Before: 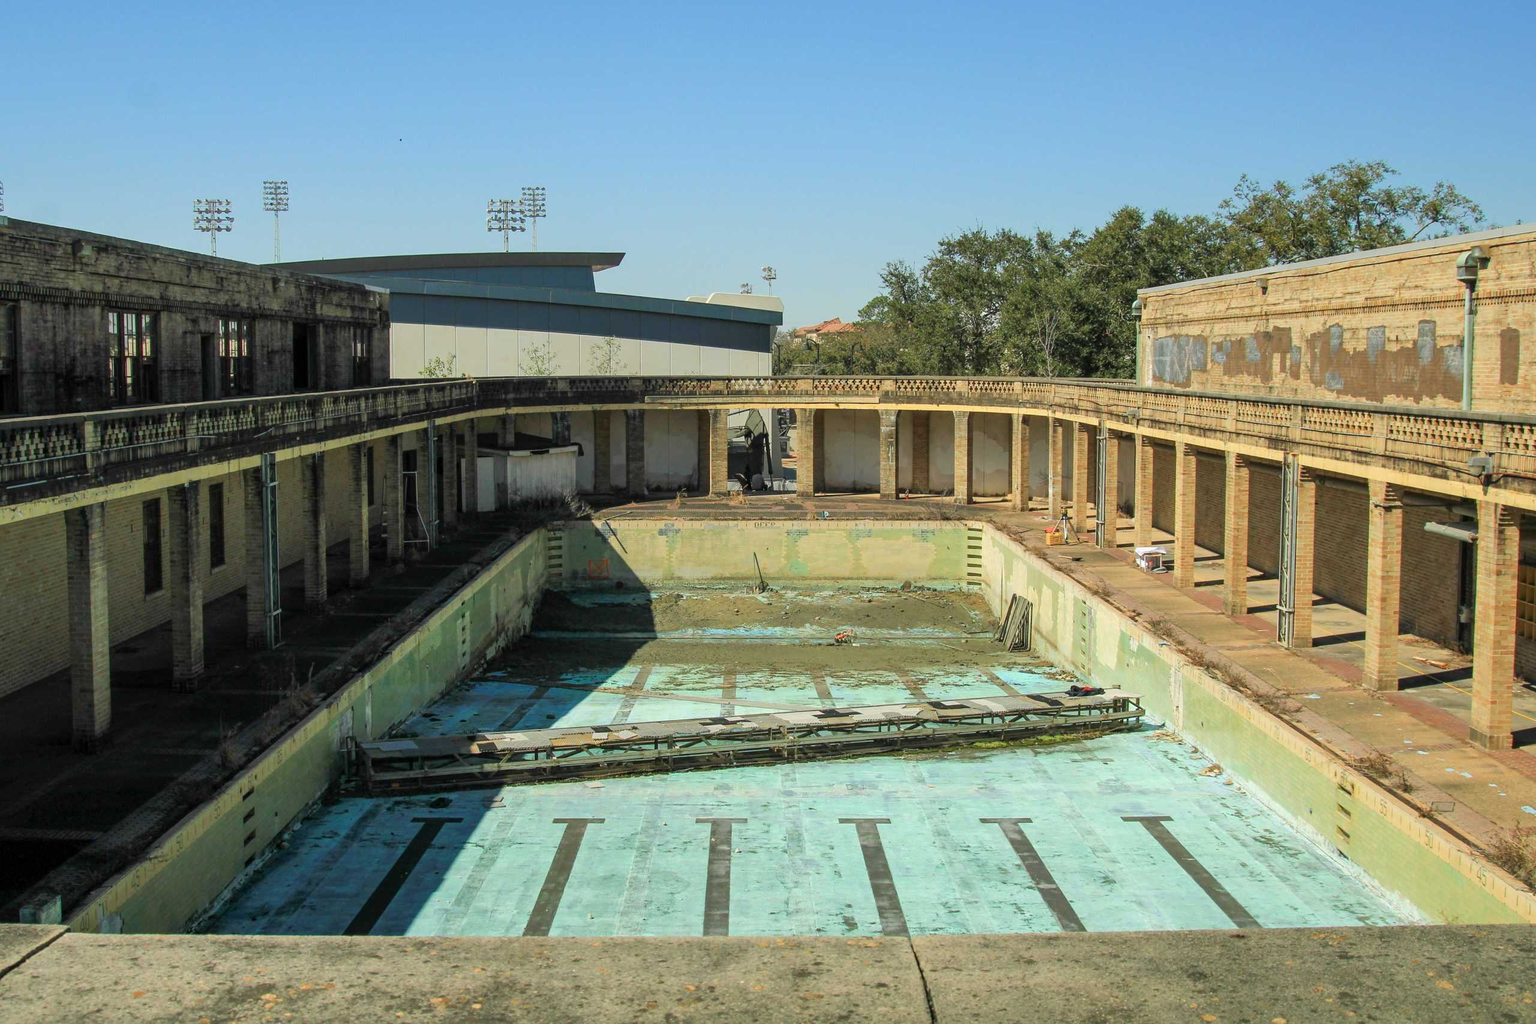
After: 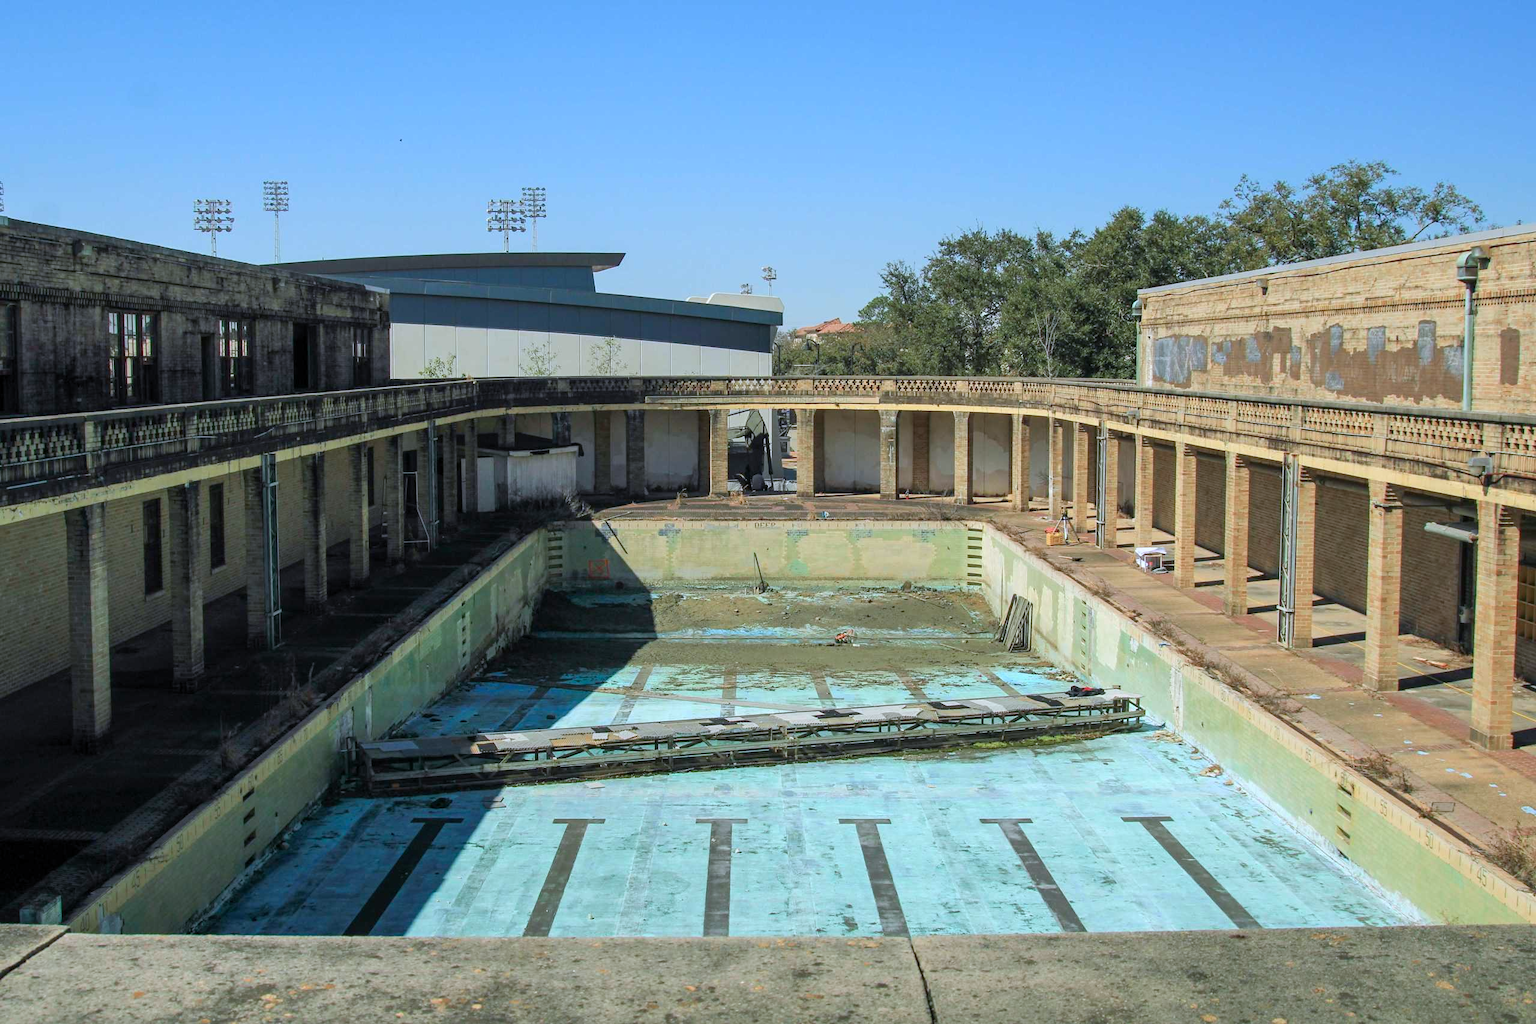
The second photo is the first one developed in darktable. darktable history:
color calibration: illuminant custom, x 0.372, y 0.383, temperature 4279.09 K
